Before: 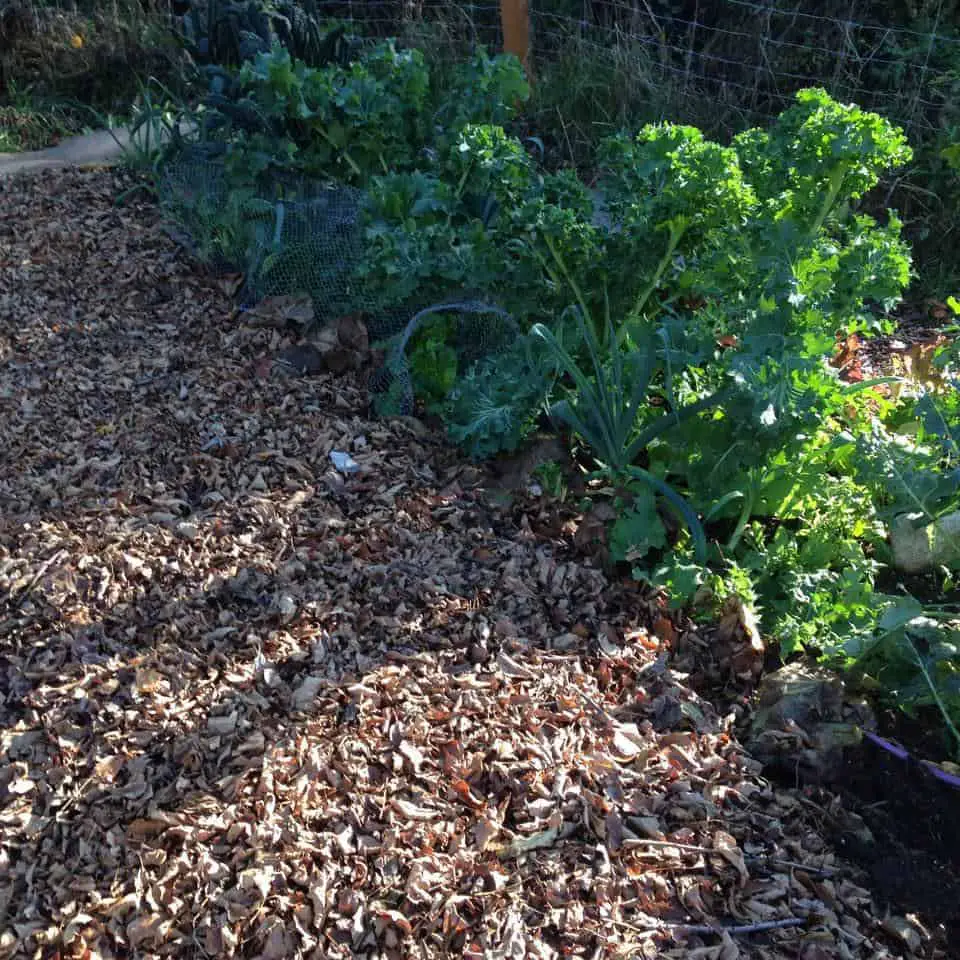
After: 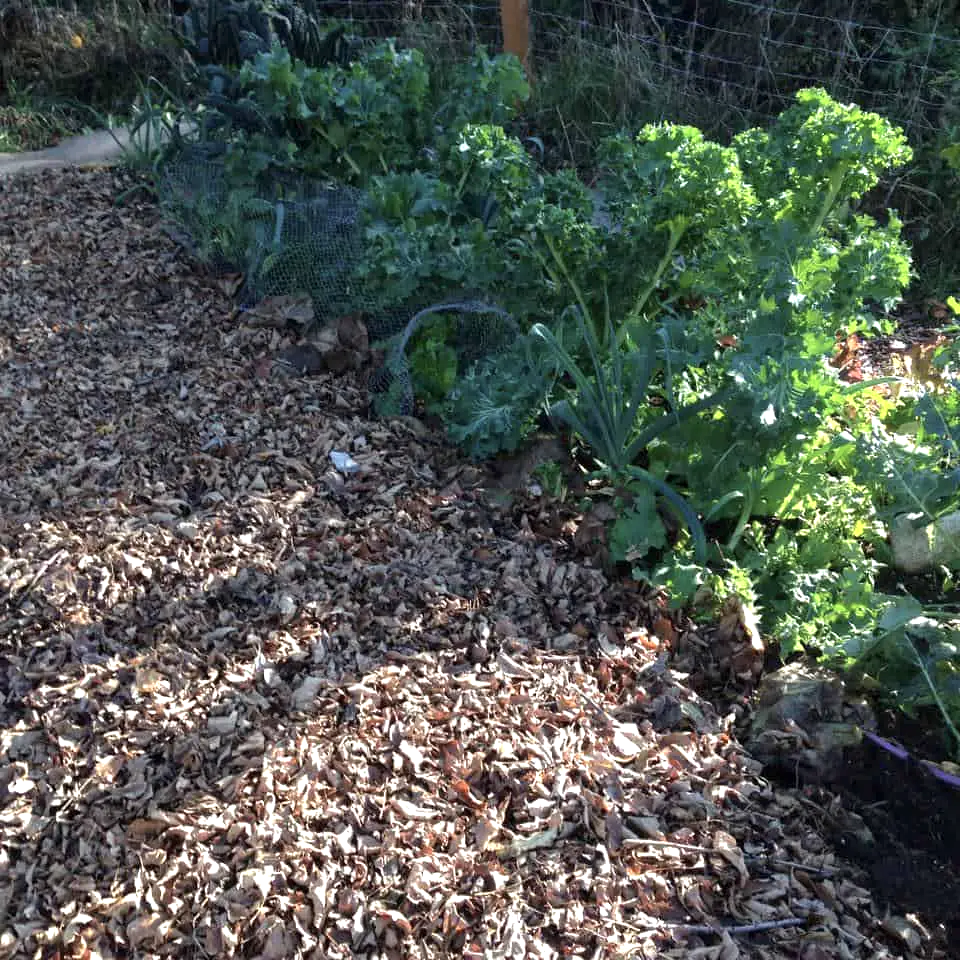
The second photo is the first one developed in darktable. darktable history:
color correction: saturation 0.8
exposure: black level correction 0.001, exposure 0.5 EV, compensate exposure bias true, compensate highlight preservation false
